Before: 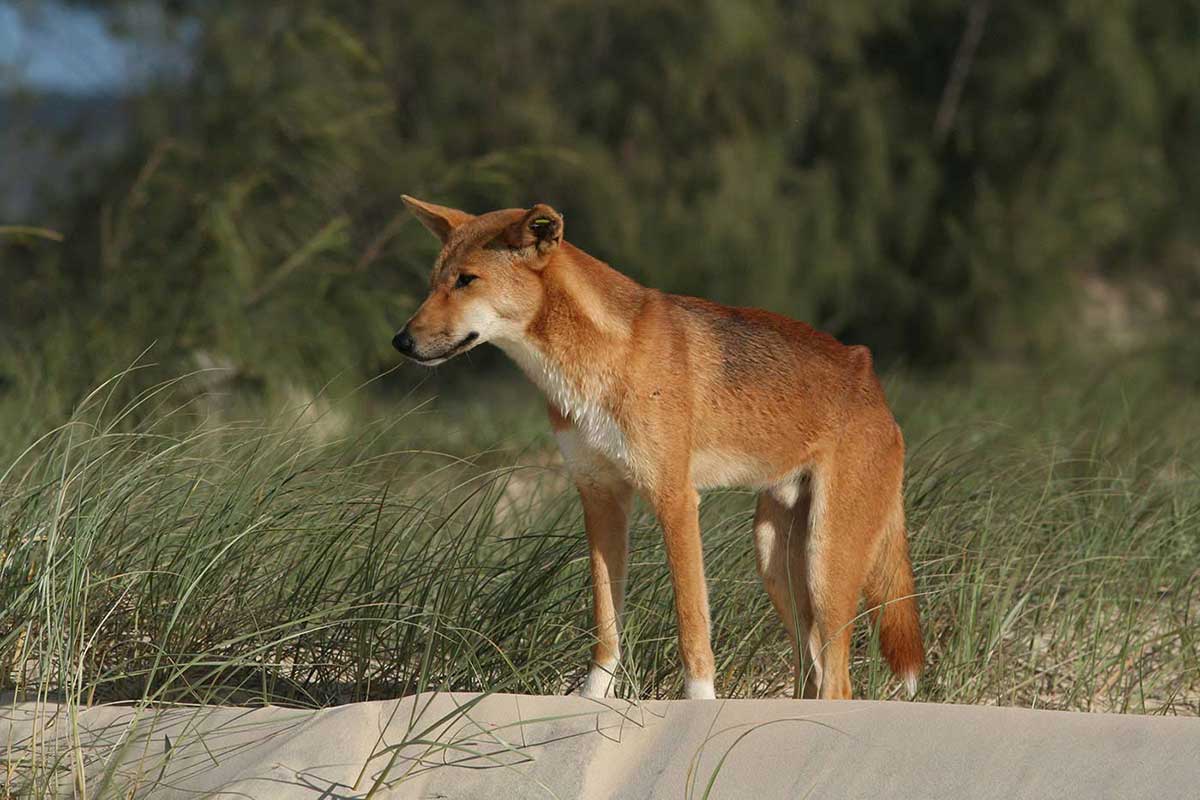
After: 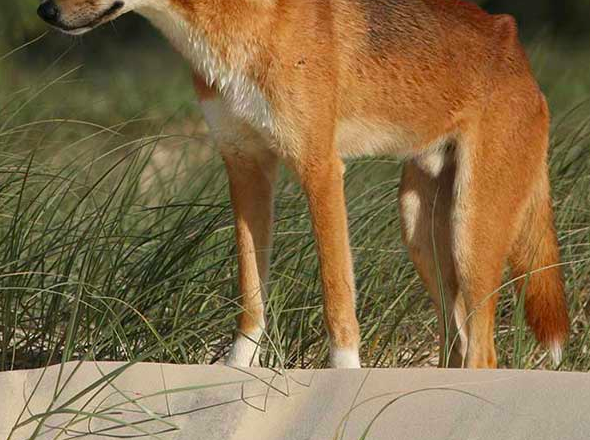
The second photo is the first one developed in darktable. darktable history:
contrast brightness saturation: saturation 0.184
crop: left 29.634%, top 41.492%, right 21.144%, bottom 3.492%
